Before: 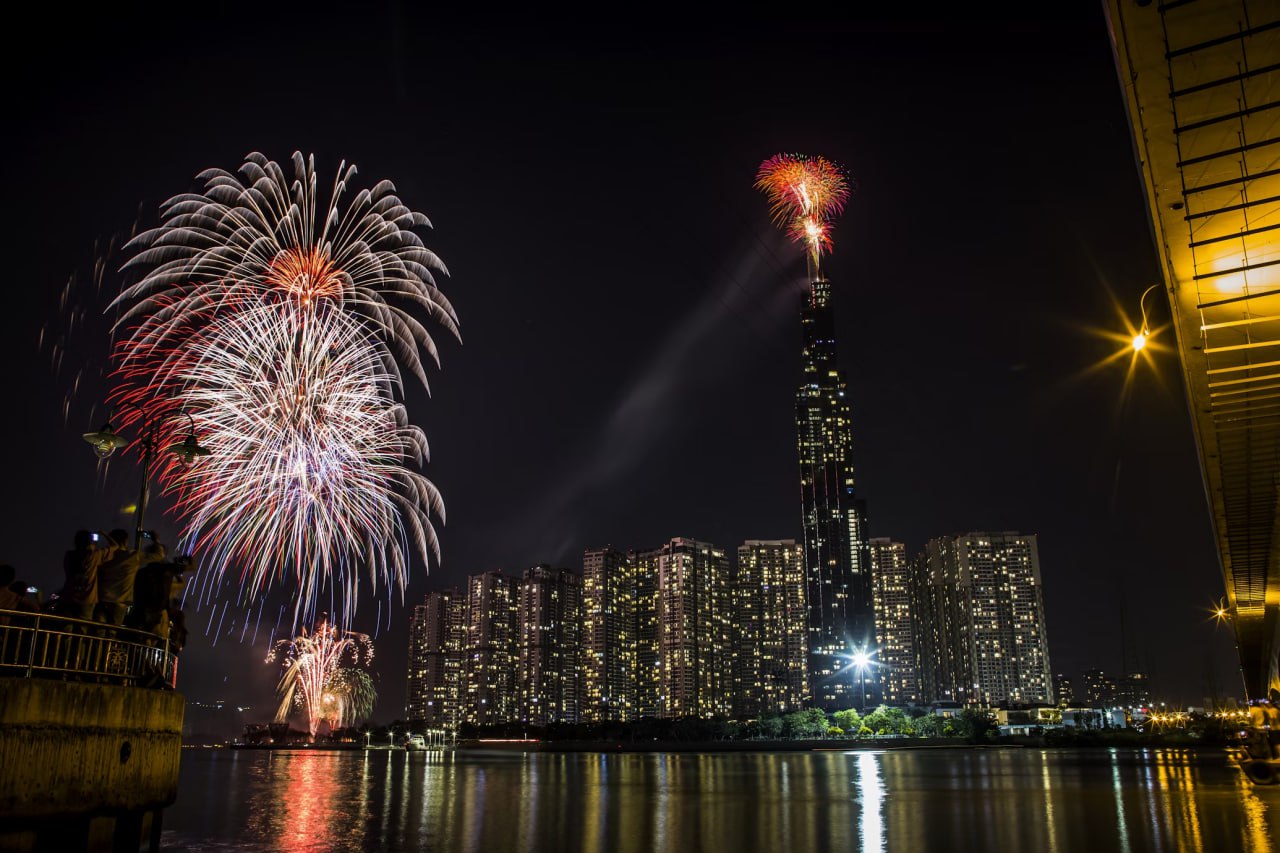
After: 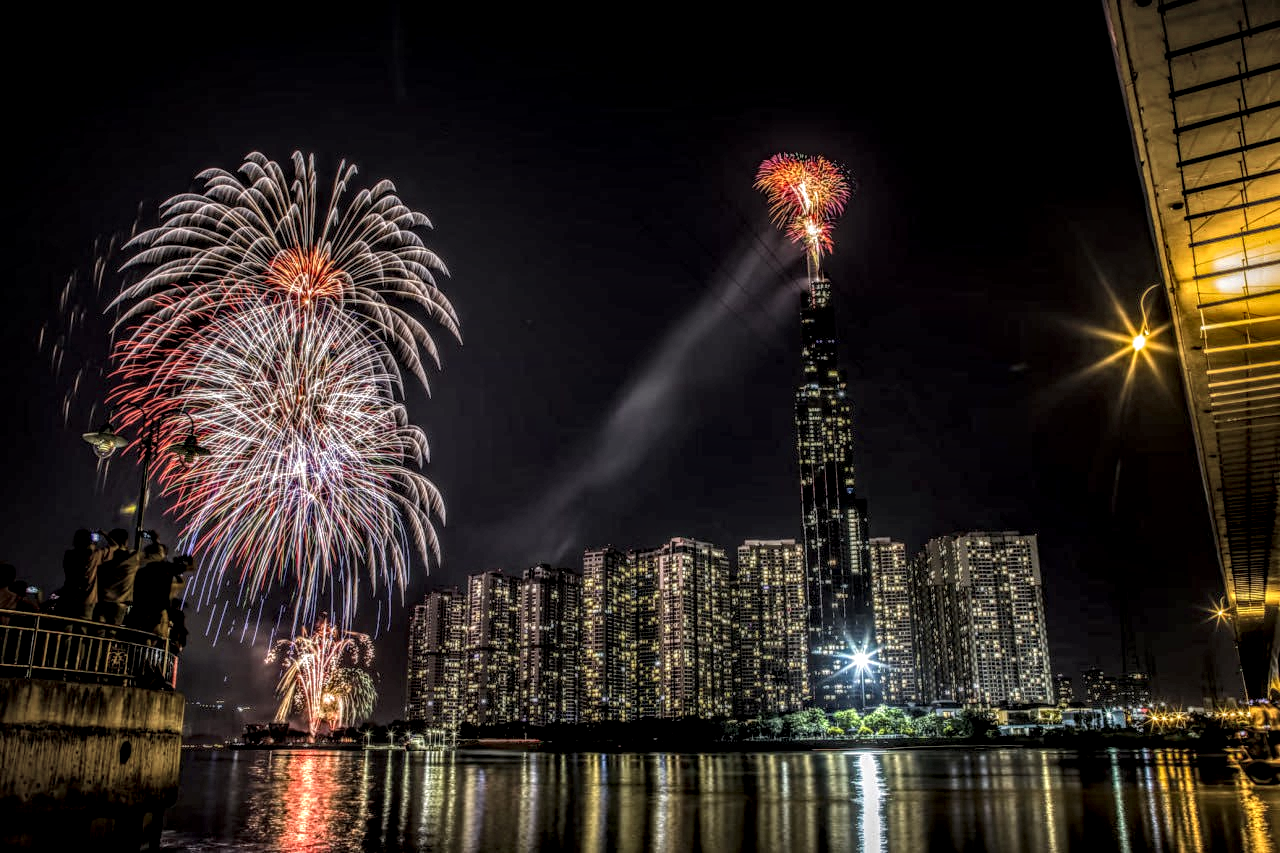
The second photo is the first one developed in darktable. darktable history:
local contrast: highlights 2%, shadows 1%, detail 298%, midtone range 0.298
